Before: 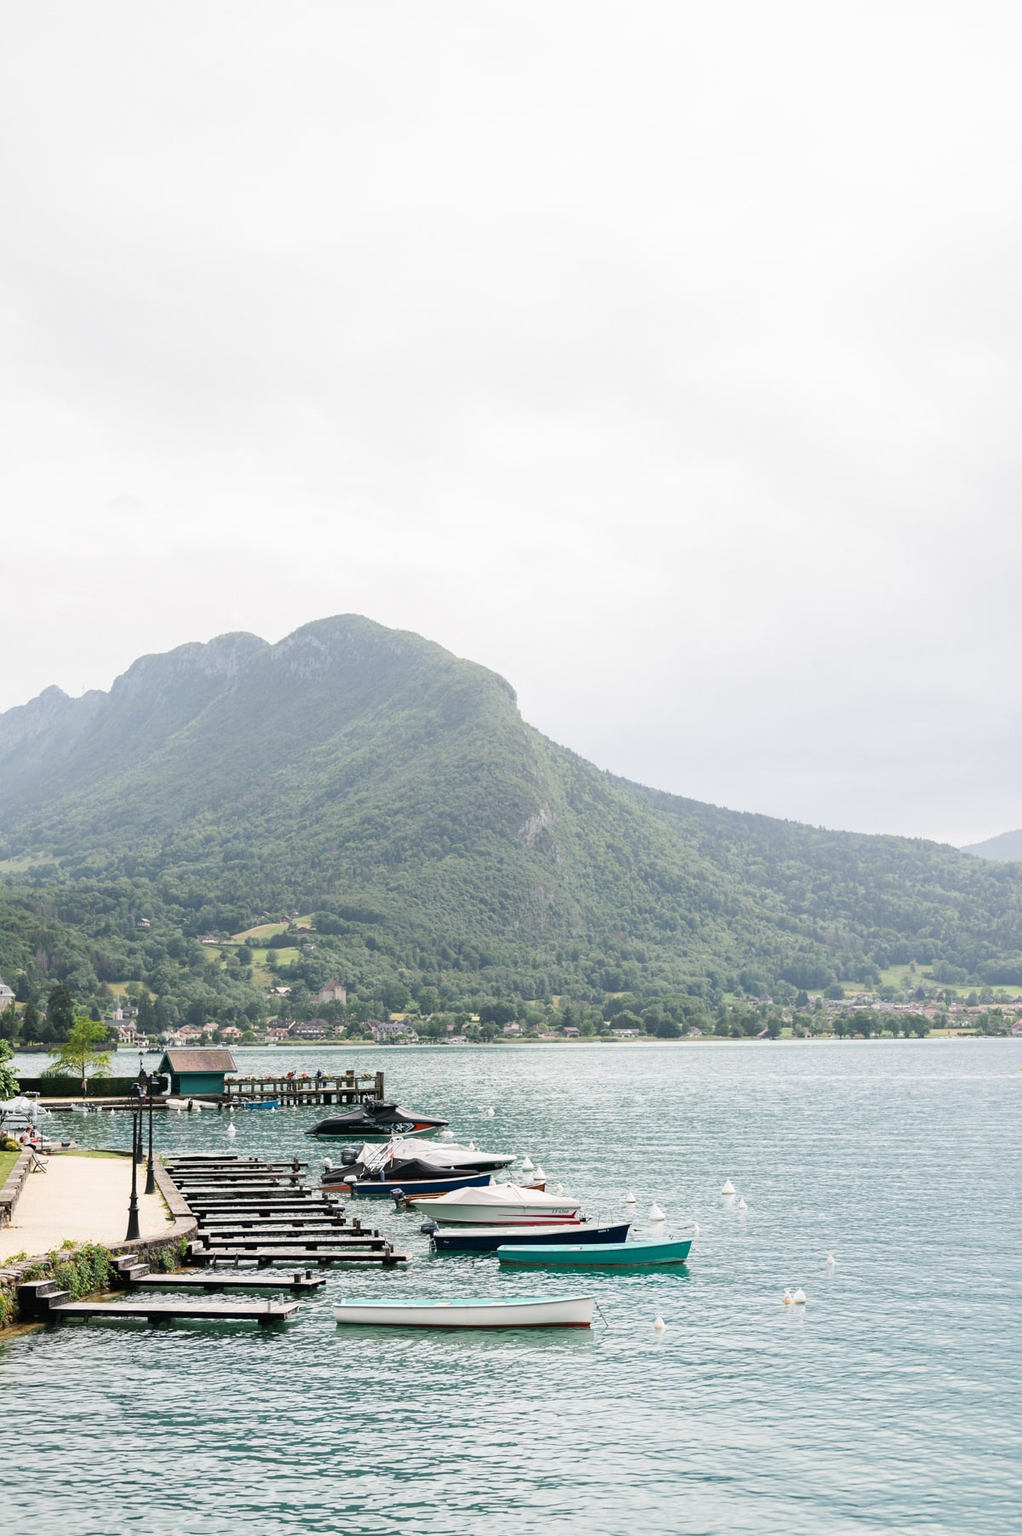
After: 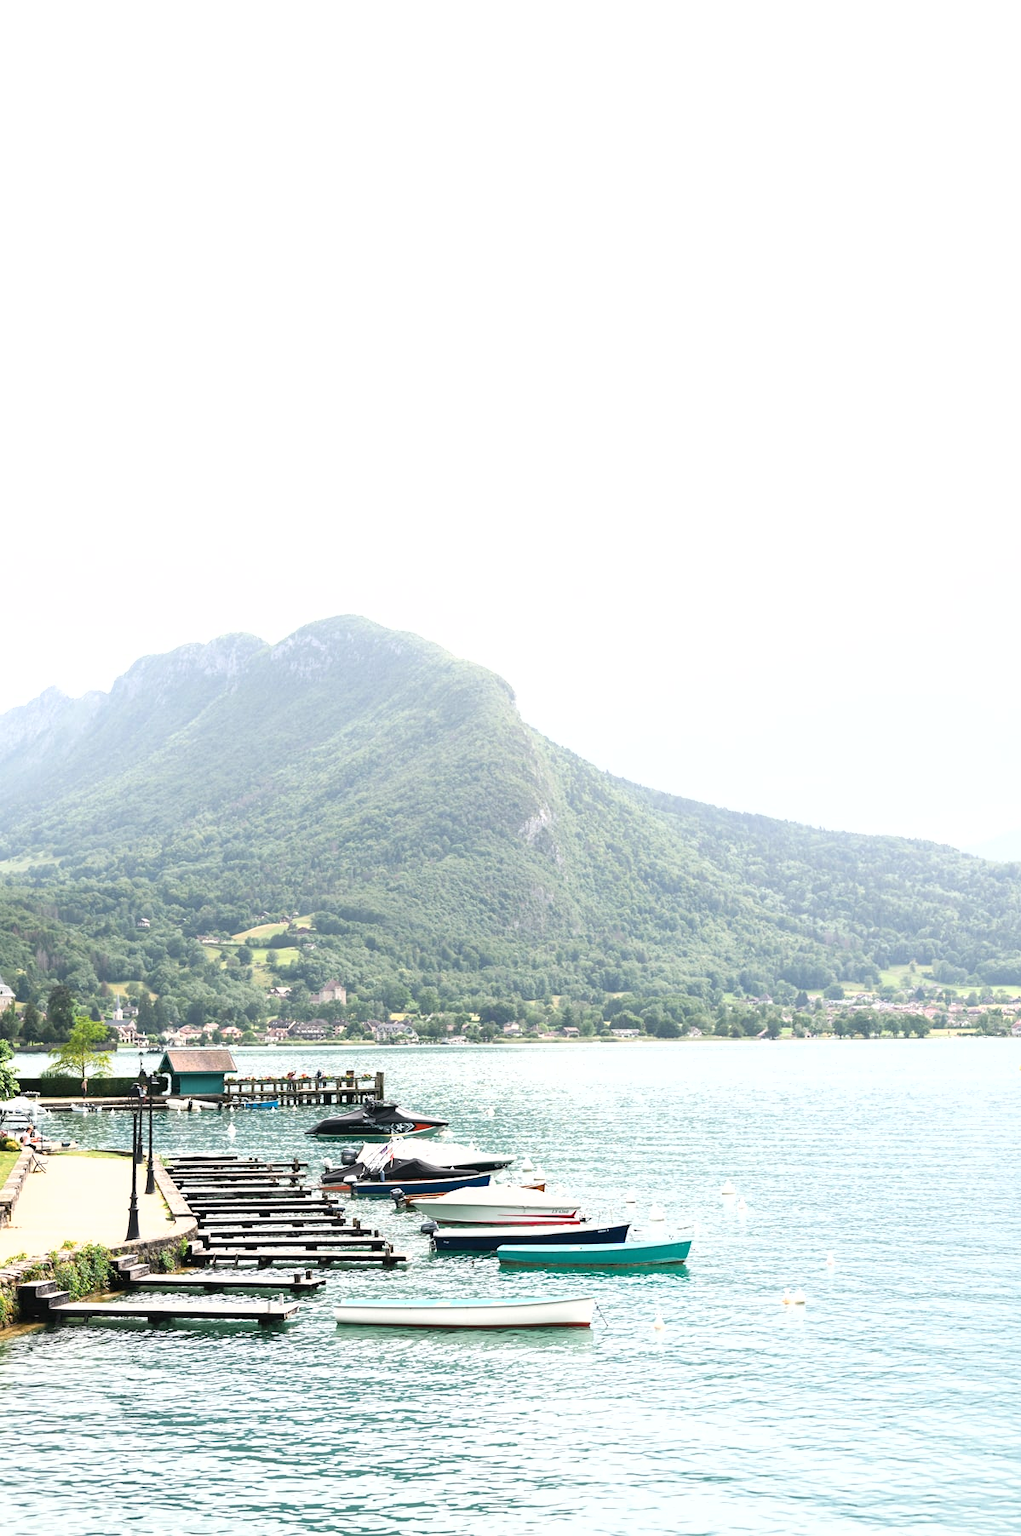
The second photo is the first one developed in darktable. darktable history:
fill light: on, module defaults
exposure: exposure 0.74 EV, compensate highlight preservation false
